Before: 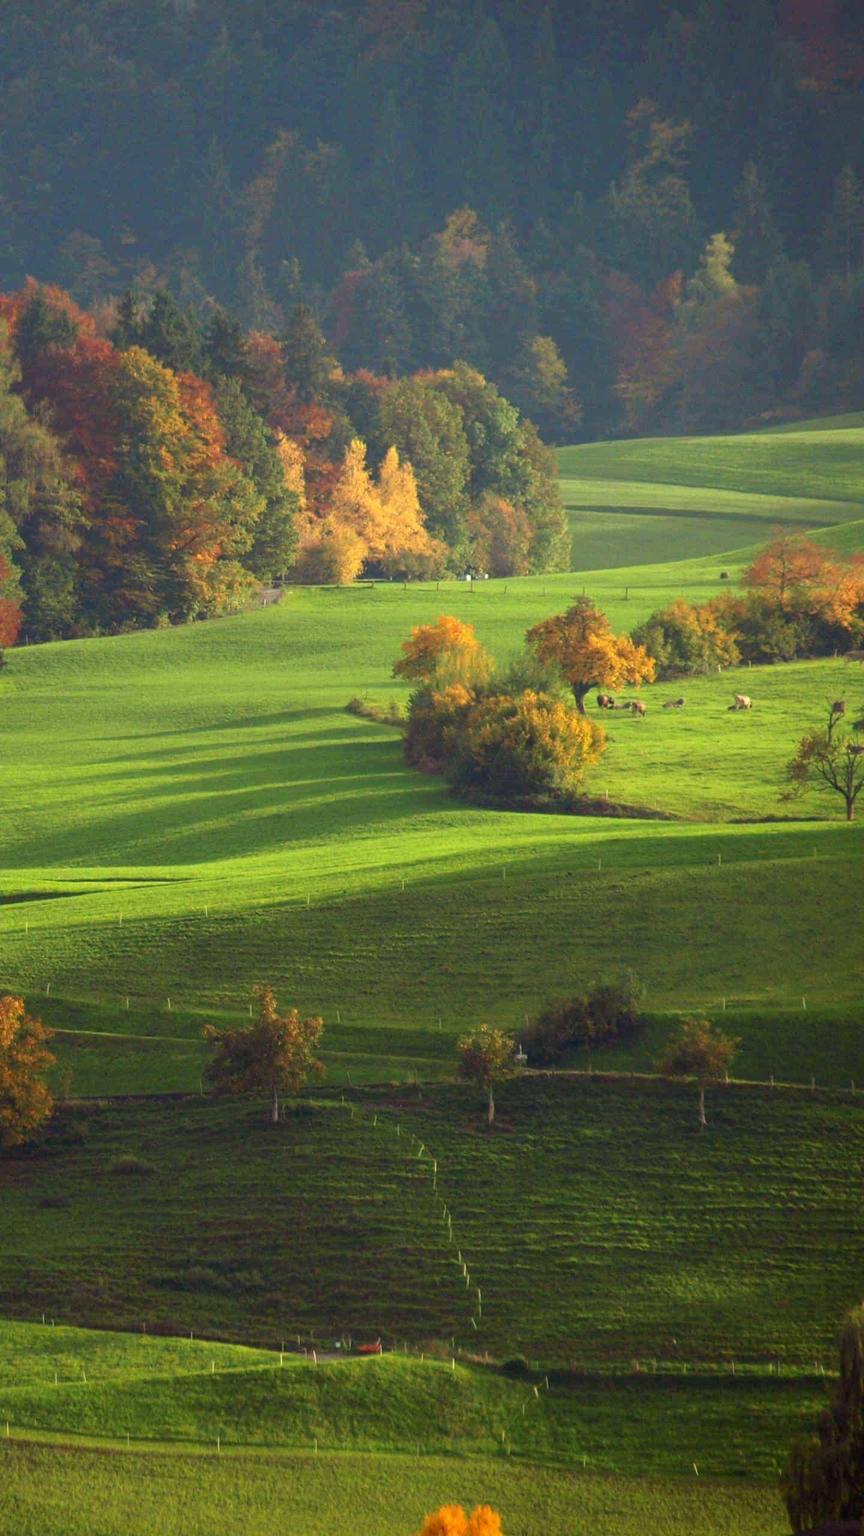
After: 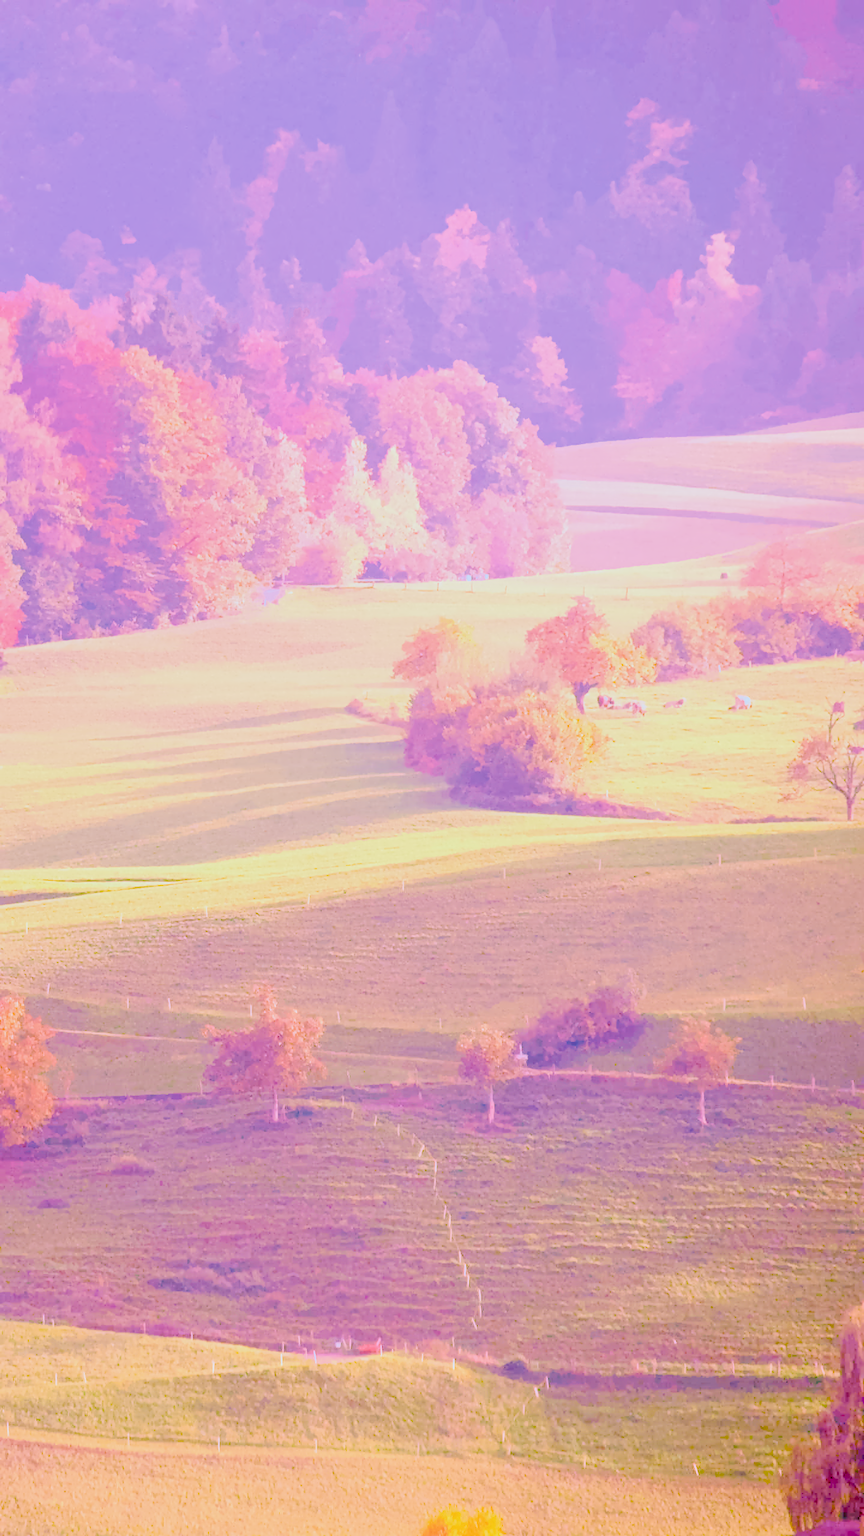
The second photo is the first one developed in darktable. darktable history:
local contrast: on, module defaults
color calibration: x 0.38, y 0.39, temperature 4086.04 K
denoise (profiled): preserve shadows 1.52, scattering 0.002, a [-1, 0, 0], compensate highlight preservation false
exposure: black level correction 0, exposure 0.7 EV, compensate exposure bias true, compensate highlight preservation false
filmic rgb: black relative exposure -6.82 EV, white relative exposure 5.89 EV, hardness 2.71
haze removal: compatibility mode true, adaptive false
highlight reconstruction: on, module defaults
lens correction: scale 1, crop 1, focal 35, aperture 9, distance 1000, camera "Canon EOS RP", lens "Canon RF 35mm F1.8 MACRO IS STM"
white balance: red 2.229, blue 1.46
velvia: on, module defaults
color balance rgb: perceptual saturation grading › global saturation 45%, perceptual saturation grading › highlights -25%, perceptual saturation grading › shadows 50%, perceptual brilliance grading › global brilliance 3%, global vibrance 3%
